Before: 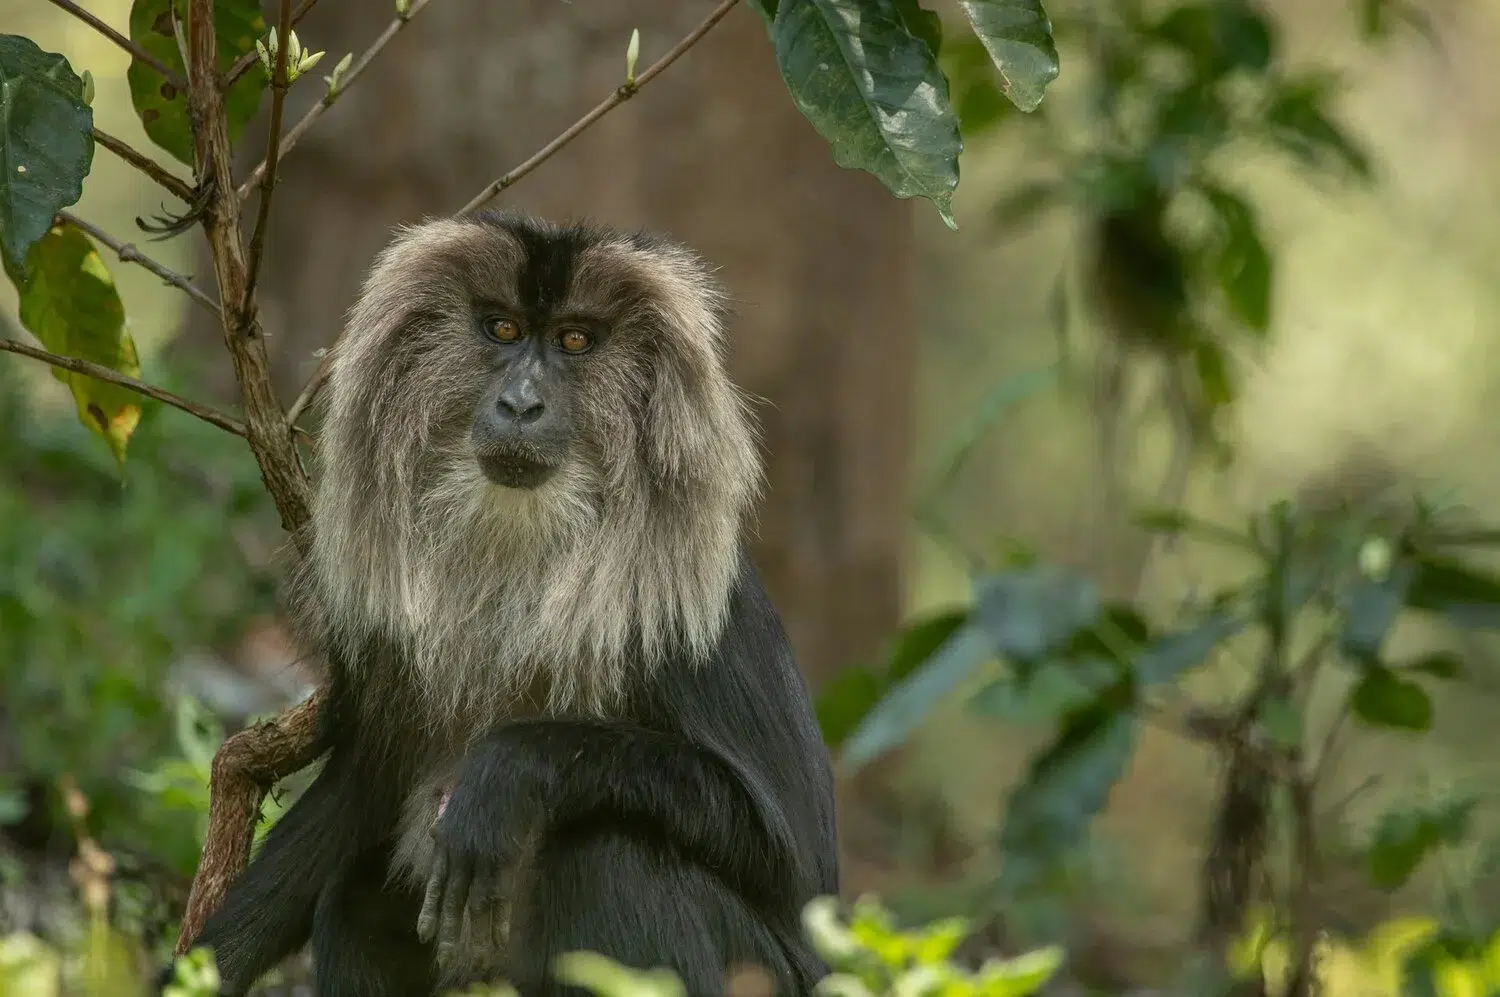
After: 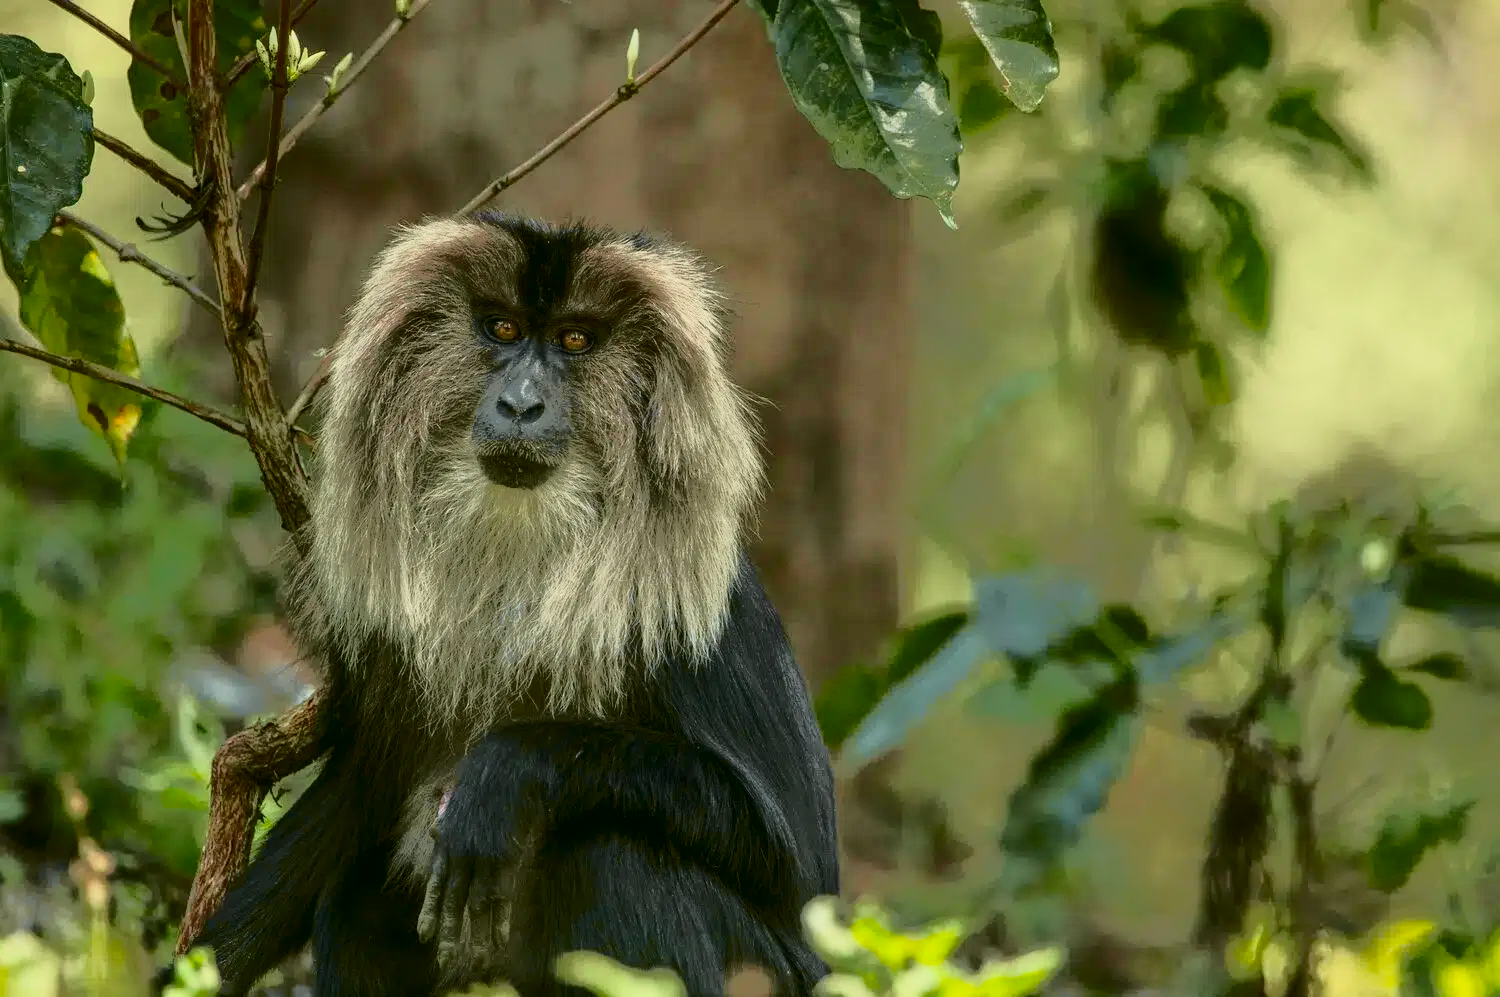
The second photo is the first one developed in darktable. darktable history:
color balance: output saturation 120%
tone curve: curves: ch0 [(0, 0) (0.081, 0.033) (0.192, 0.124) (0.283, 0.238) (0.407, 0.476) (0.495, 0.521) (0.661, 0.756) (0.788, 0.87) (1, 0.951)]; ch1 [(0, 0) (0.161, 0.092) (0.35, 0.33) (0.392, 0.392) (0.427, 0.426) (0.479, 0.472) (0.505, 0.497) (0.521, 0.524) (0.567, 0.56) (0.583, 0.592) (0.625, 0.627) (0.678, 0.733) (1, 1)]; ch2 [(0, 0) (0.346, 0.362) (0.404, 0.427) (0.502, 0.499) (0.531, 0.523) (0.544, 0.561) (0.58, 0.59) (0.629, 0.642) (0.717, 0.678) (1, 1)], color space Lab, independent channels, preserve colors none
